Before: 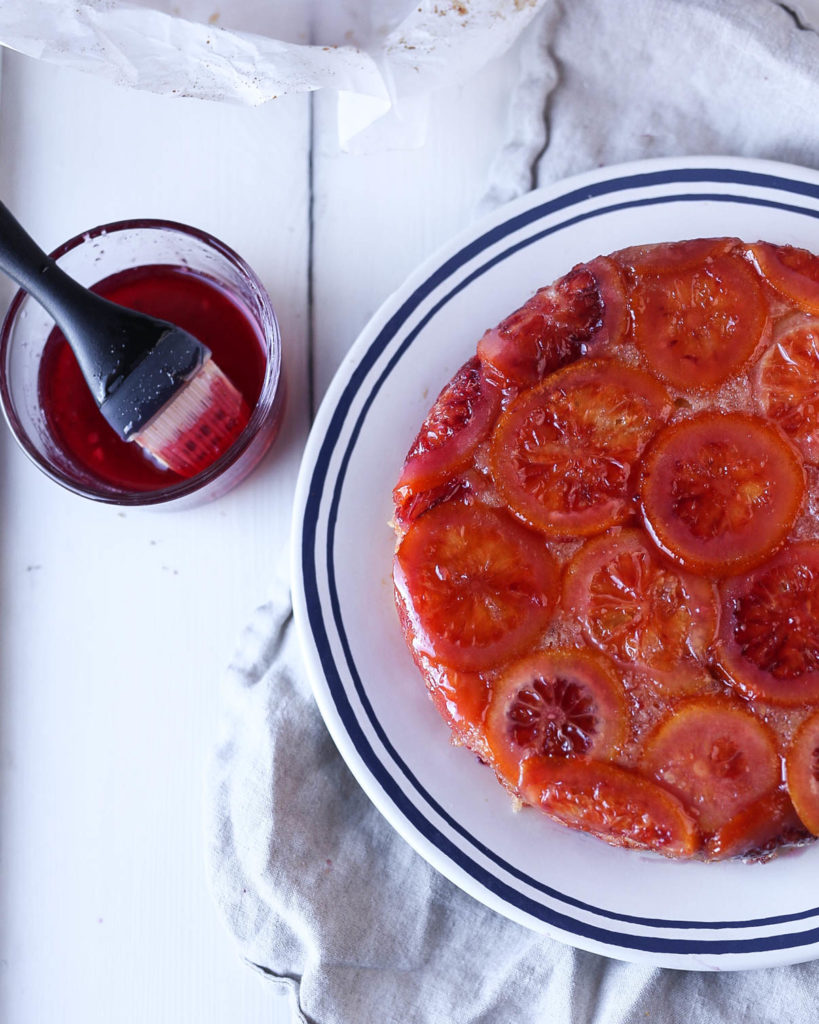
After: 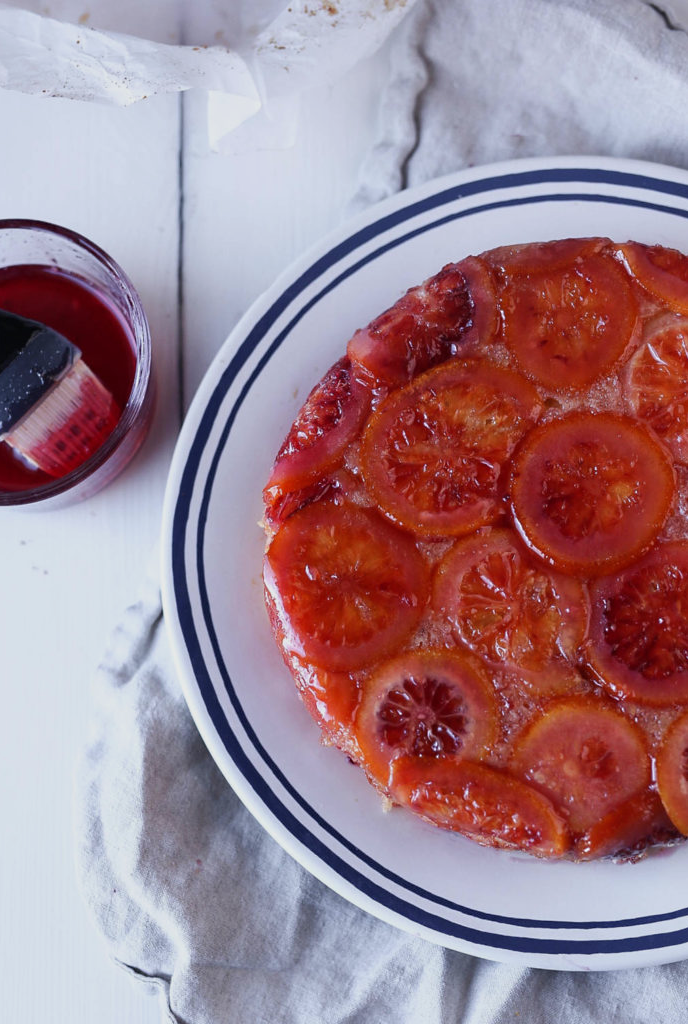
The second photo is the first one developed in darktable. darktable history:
crop: left 15.976%
exposure: exposure -0.299 EV, compensate exposure bias true, compensate highlight preservation false
sharpen: radius 5.274, amount 0.313, threshold 26.082
